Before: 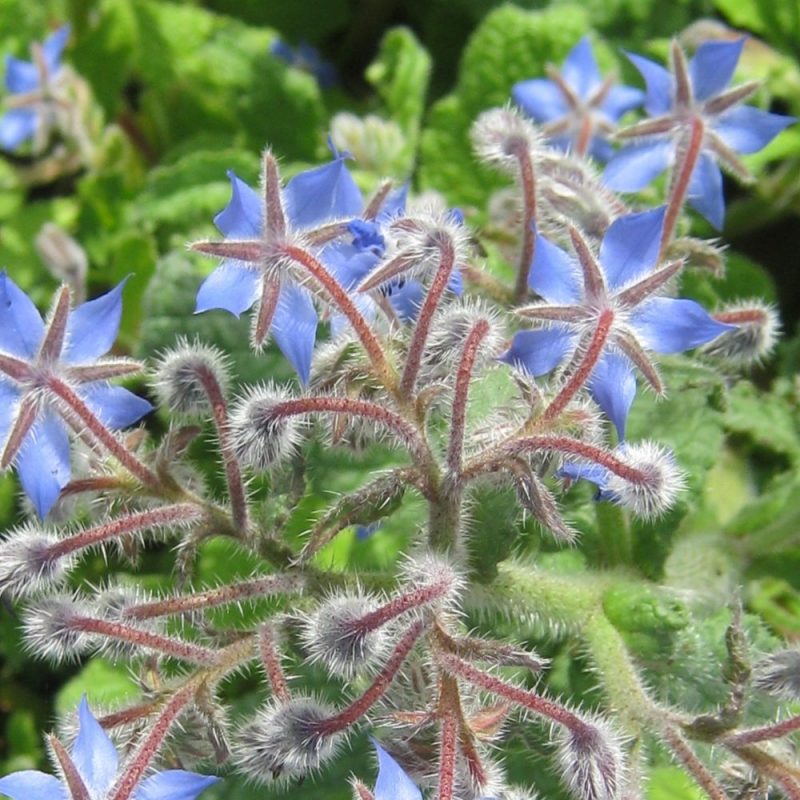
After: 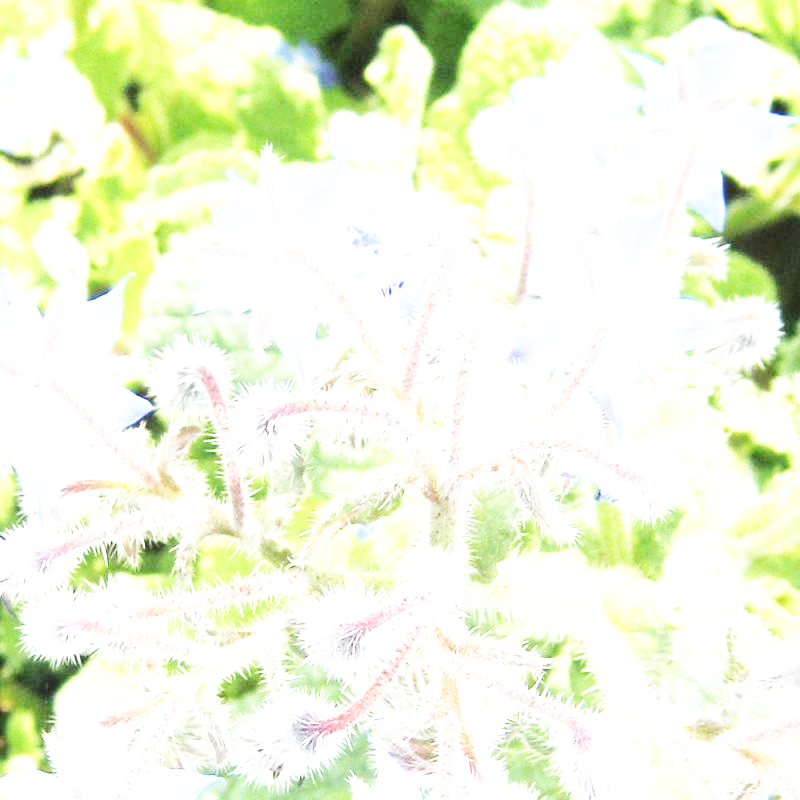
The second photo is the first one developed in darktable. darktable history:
color correction: saturation 0.85
exposure: black level correction 0, exposure 2.088 EV, compensate exposure bias true, compensate highlight preservation false
base curve: curves: ch0 [(0, 0) (0.007, 0.004) (0.027, 0.03) (0.046, 0.07) (0.207, 0.54) (0.442, 0.872) (0.673, 0.972) (1, 1)], preserve colors none
